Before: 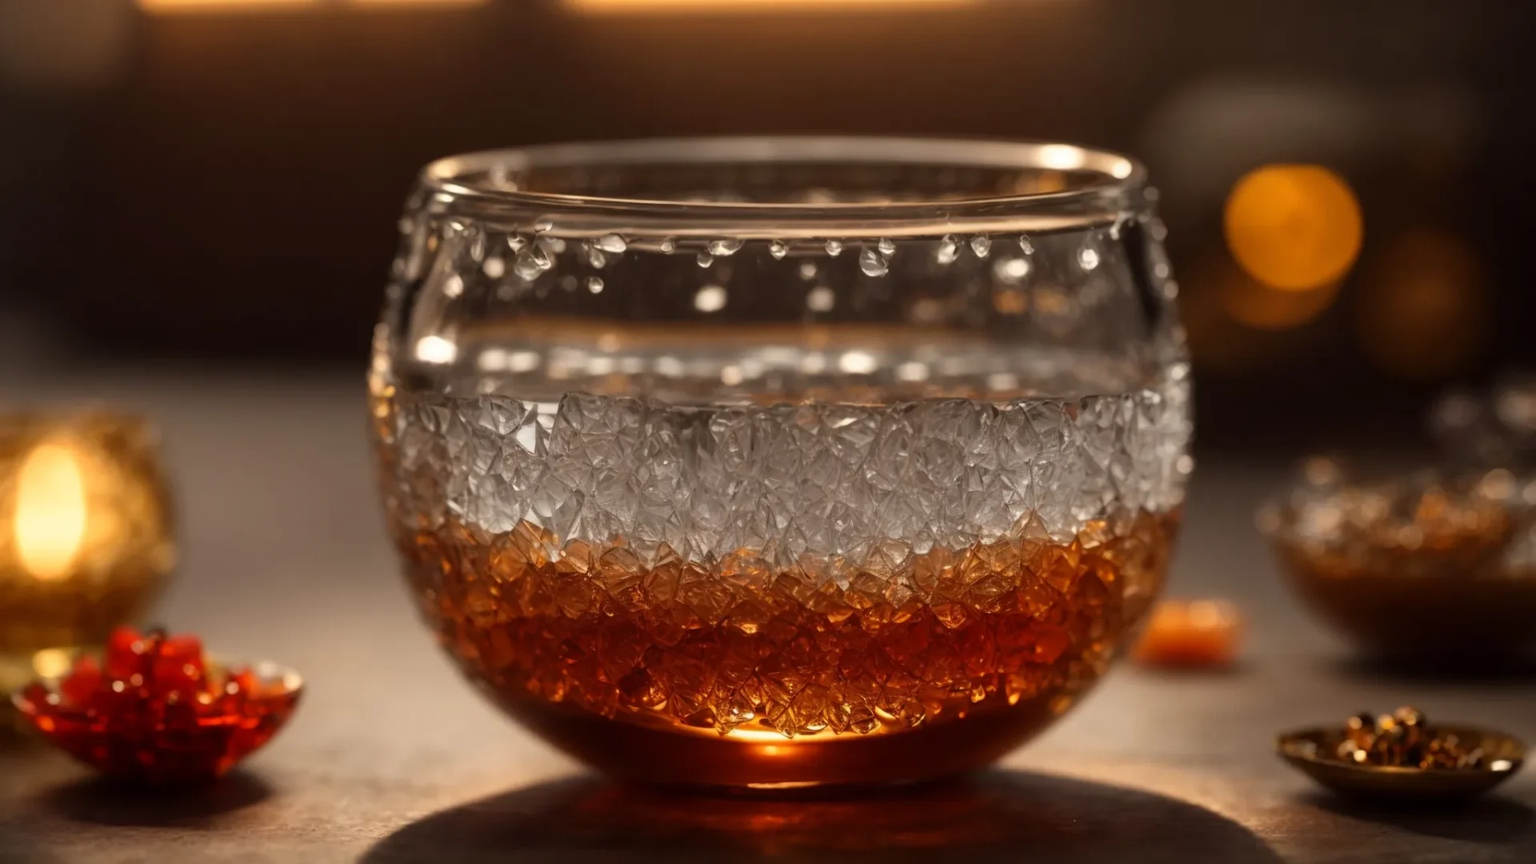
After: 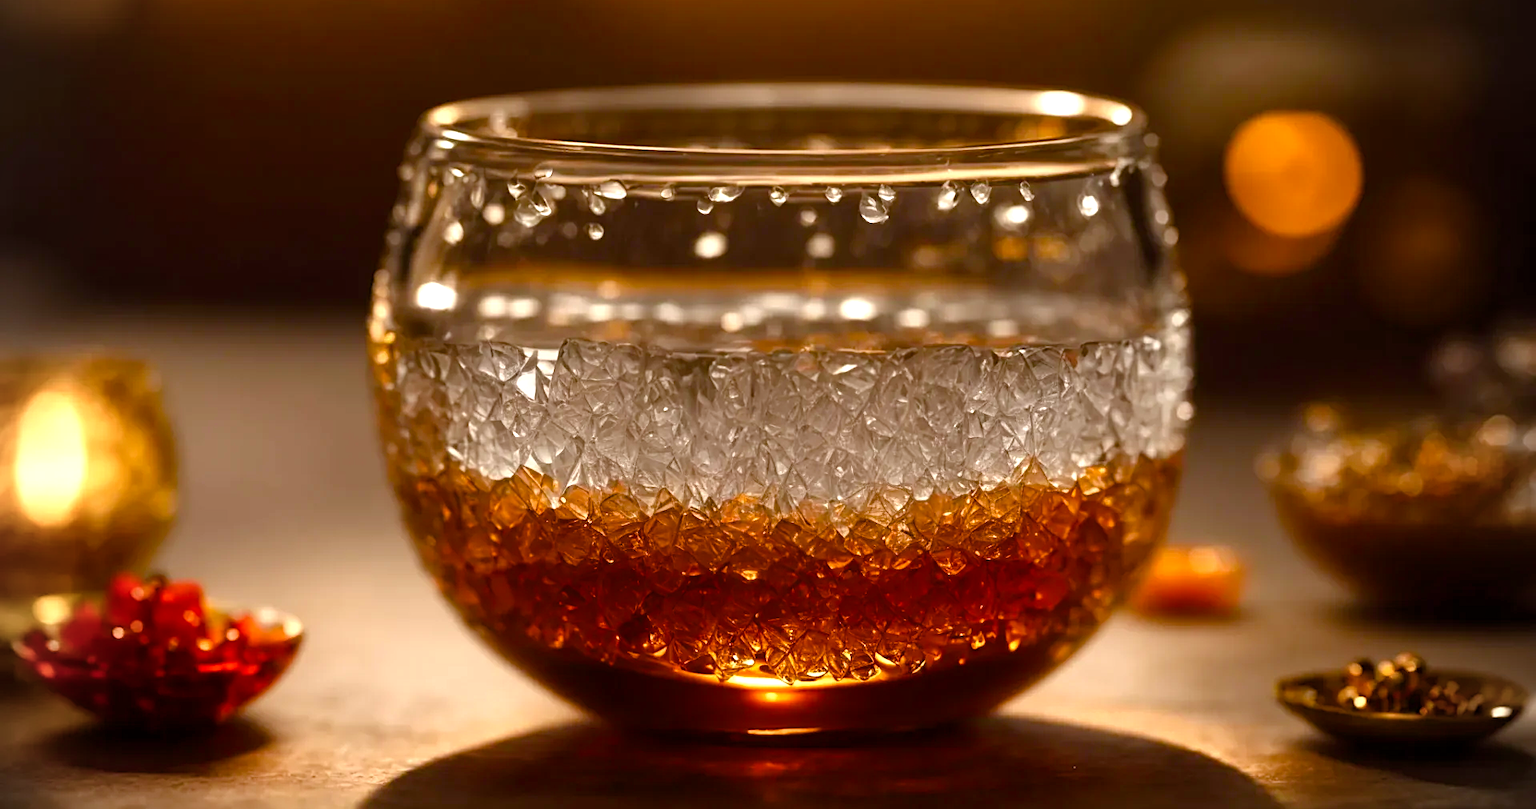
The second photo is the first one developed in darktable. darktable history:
sharpen: on, module defaults
color balance rgb: linear chroma grading › shadows -2.2%, linear chroma grading › highlights -15%, linear chroma grading › global chroma -10%, linear chroma grading › mid-tones -10%, perceptual saturation grading › global saturation 45%, perceptual saturation grading › highlights -50%, perceptual saturation grading › shadows 30%, perceptual brilliance grading › global brilliance 18%, global vibrance 45%
crop and rotate: top 6.25%
vignetting: fall-off radius 60.92%
